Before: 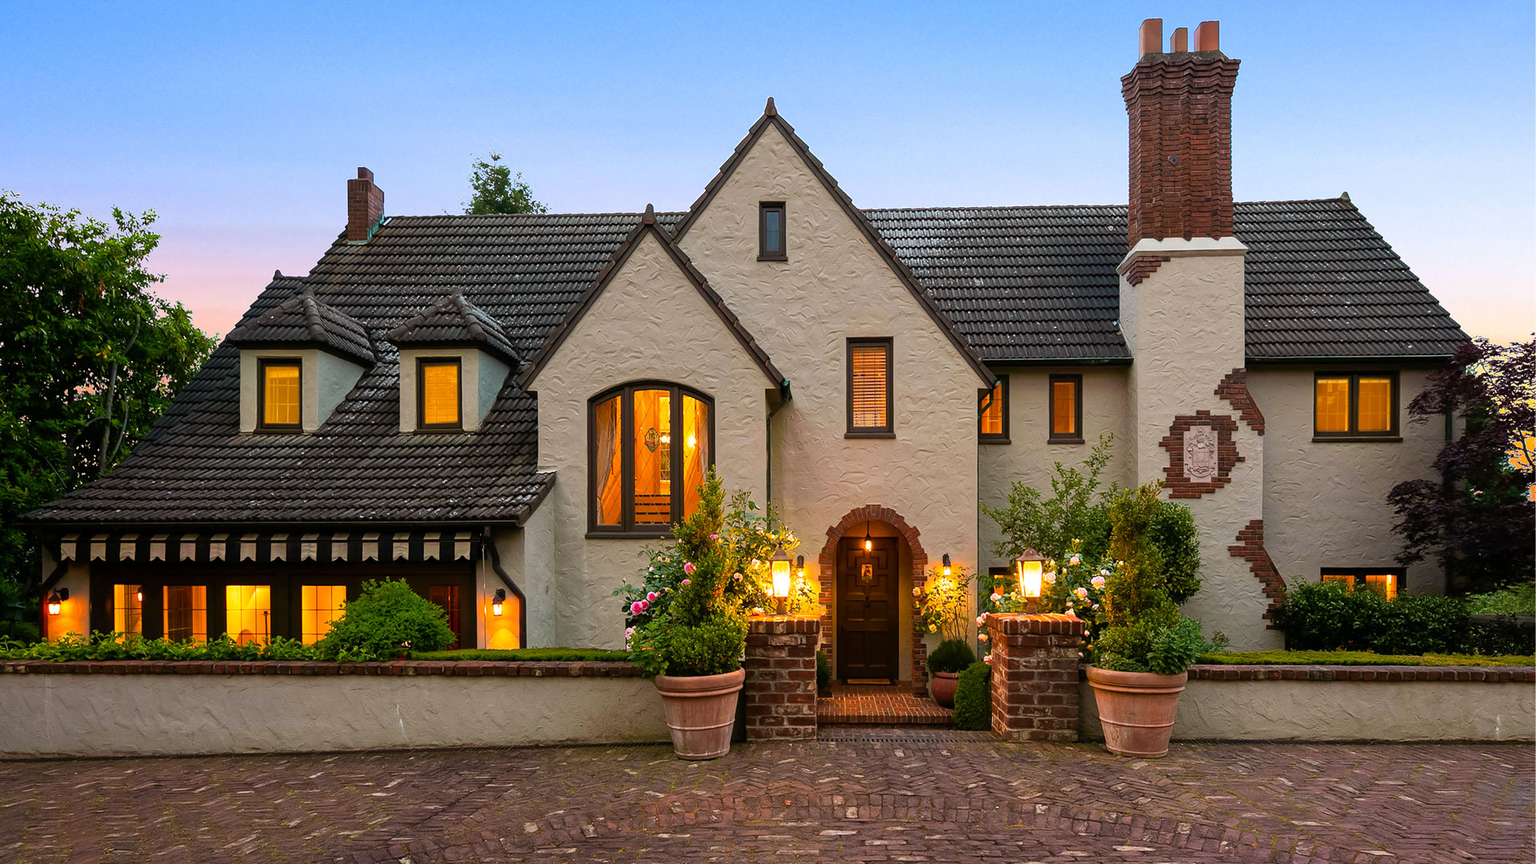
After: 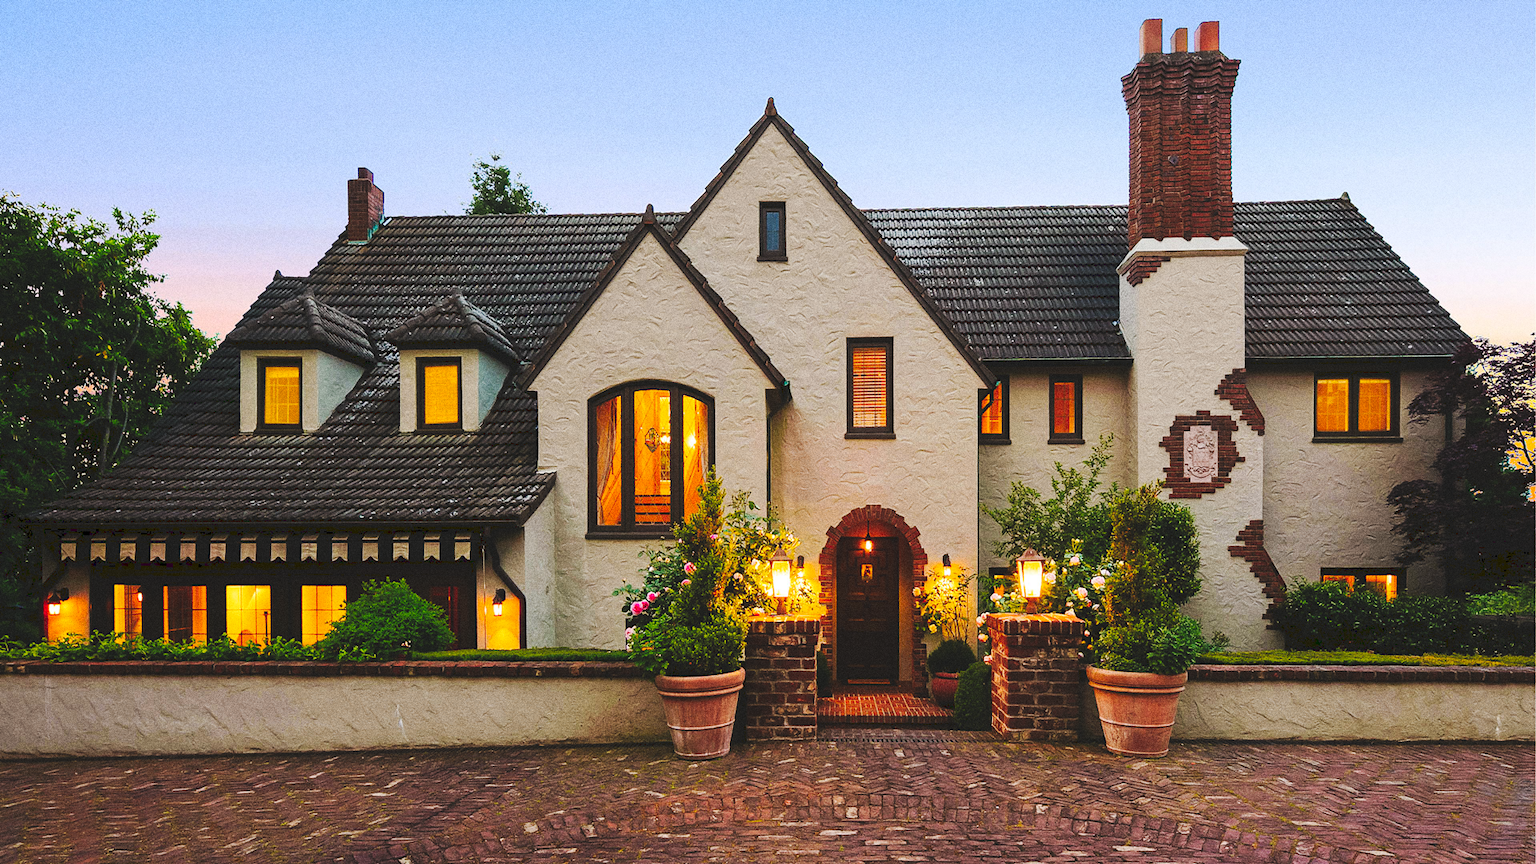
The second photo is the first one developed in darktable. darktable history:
tone curve: curves: ch0 [(0, 0) (0.003, 0.108) (0.011, 0.112) (0.025, 0.117) (0.044, 0.126) (0.069, 0.133) (0.1, 0.146) (0.136, 0.158) (0.177, 0.178) (0.224, 0.212) (0.277, 0.256) (0.335, 0.331) (0.399, 0.423) (0.468, 0.538) (0.543, 0.641) (0.623, 0.721) (0.709, 0.792) (0.801, 0.845) (0.898, 0.917) (1, 1)], preserve colors none
grain: coarseness 0.09 ISO, strength 40%
